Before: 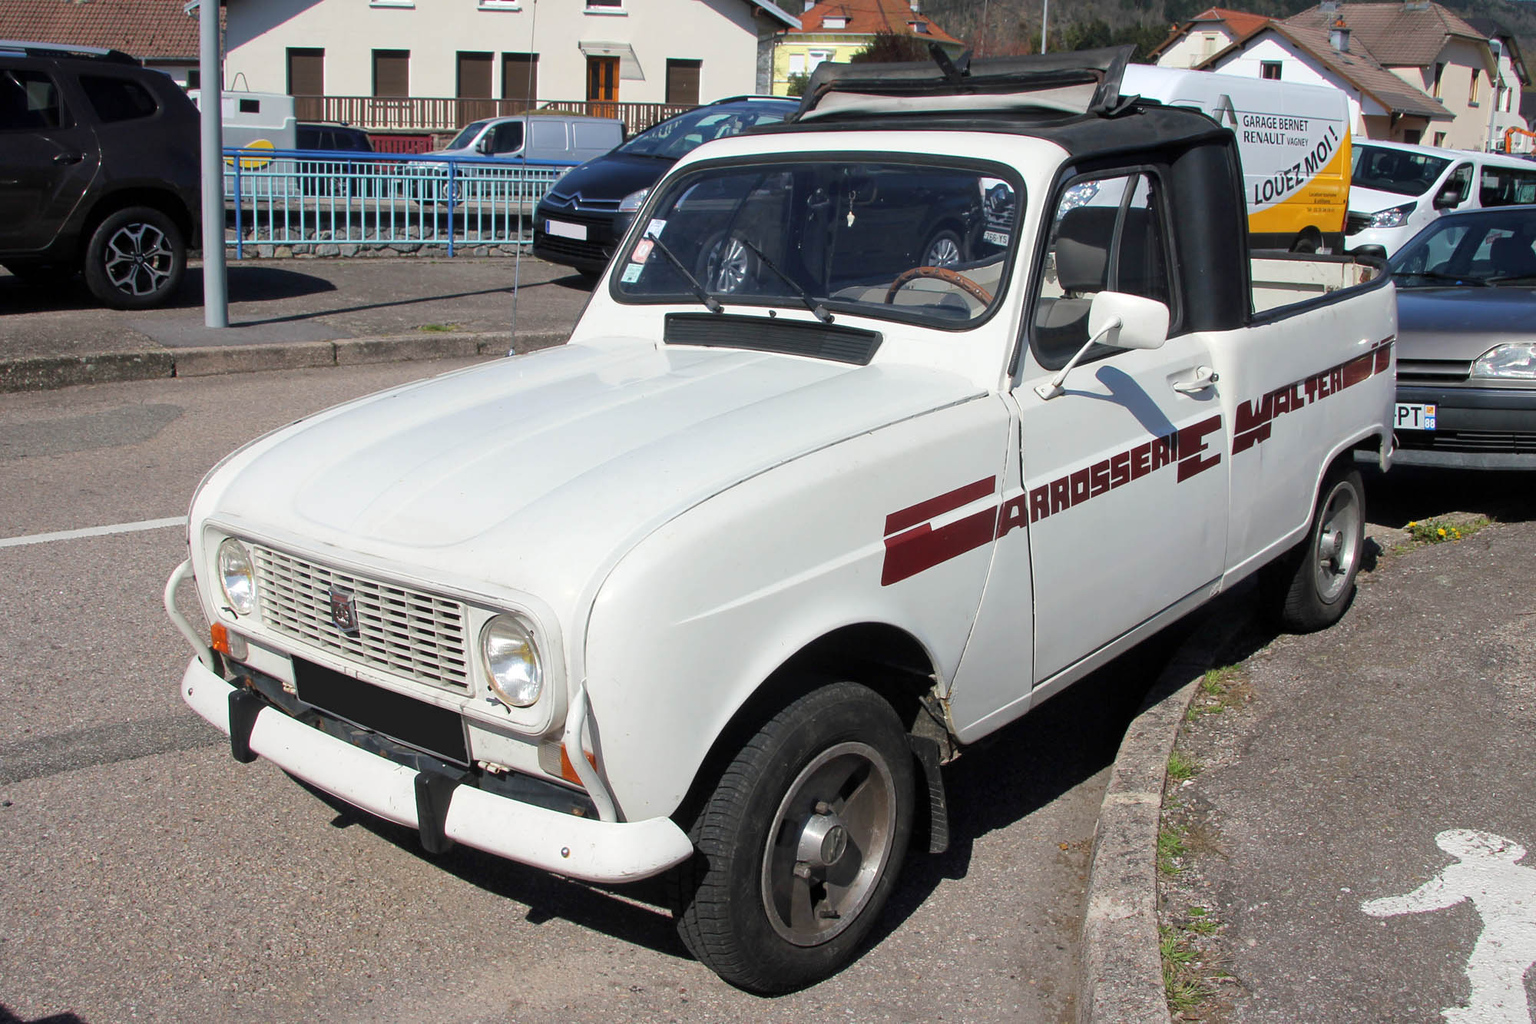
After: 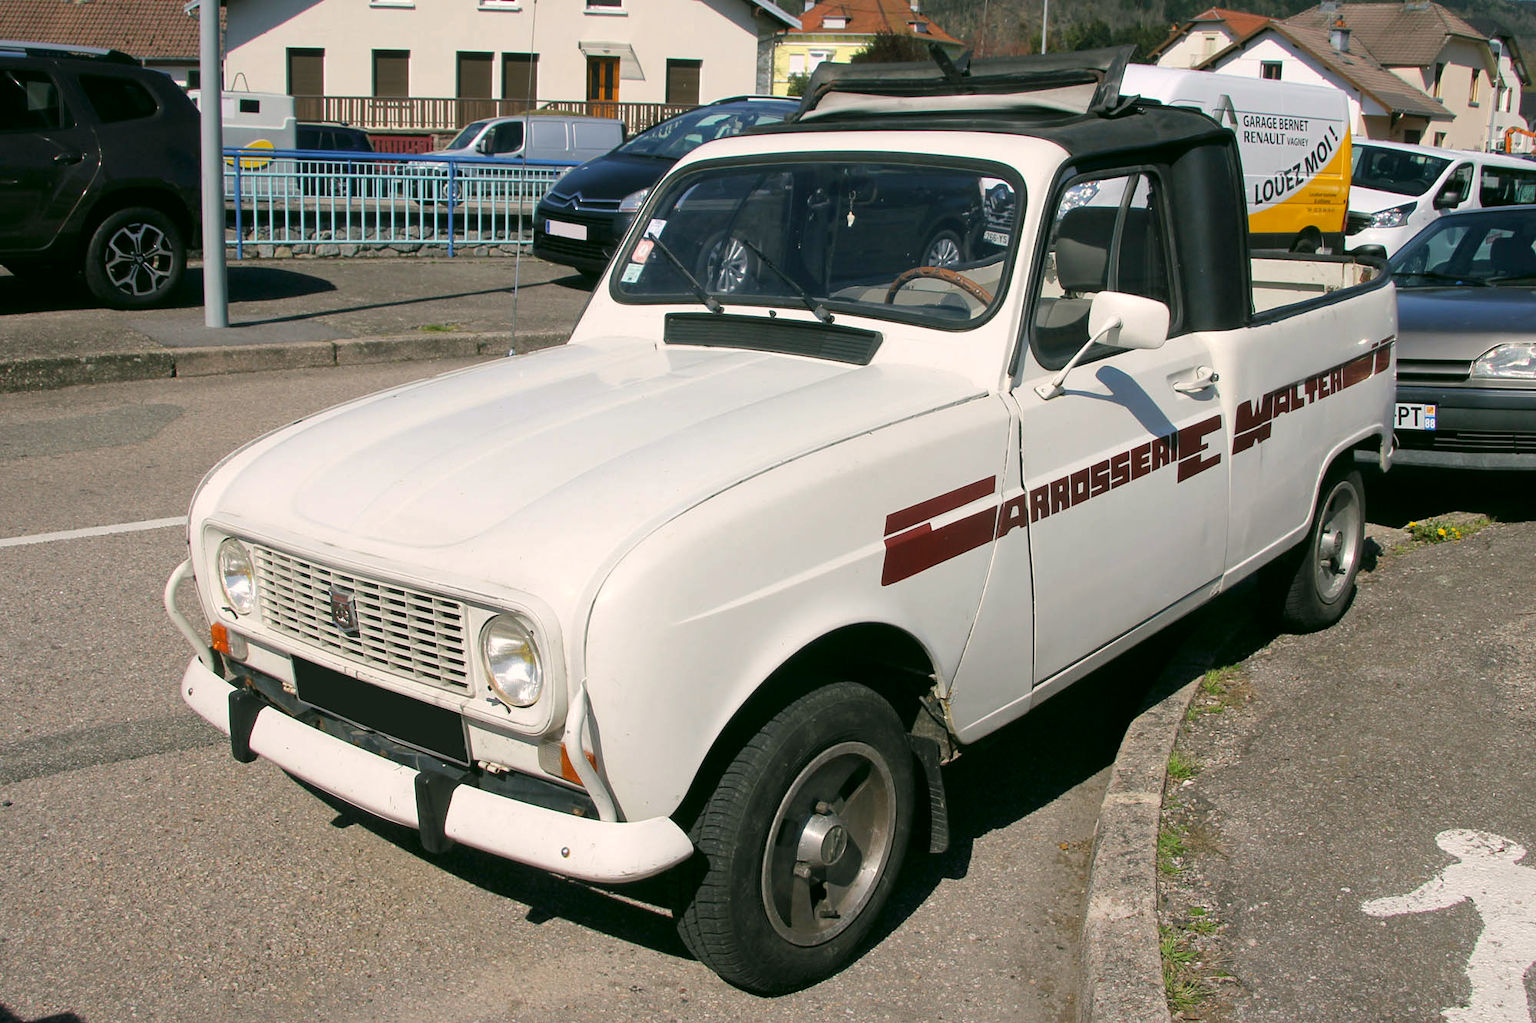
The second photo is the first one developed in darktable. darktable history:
color correction: highlights a* 4.65, highlights b* 4.98, shadows a* -7.79, shadows b* 5.04
